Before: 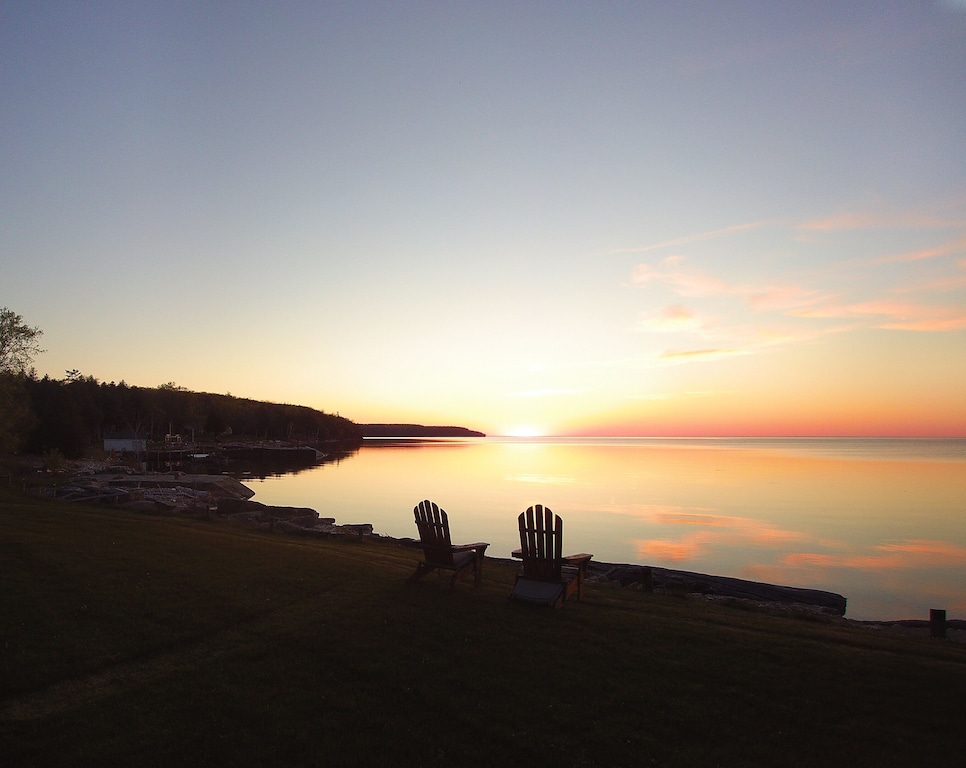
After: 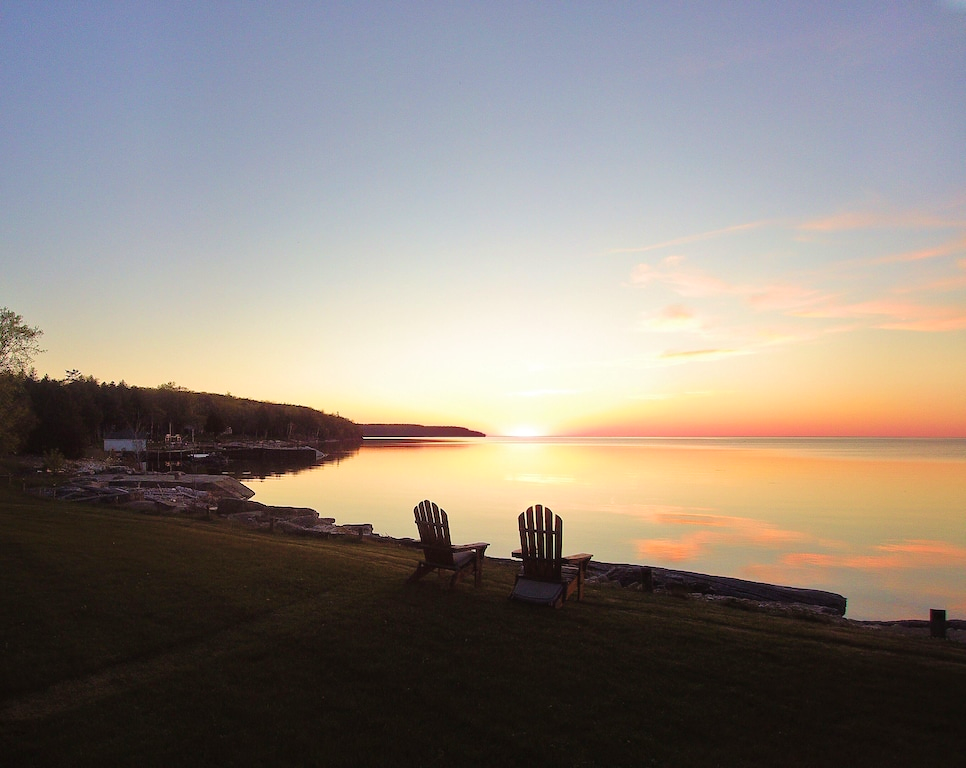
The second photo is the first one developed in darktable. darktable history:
tone equalizer: -7 EV 0.15 EV, -6 EV 0.6 EV, -5 EV 1.15 EV, -4 EV 1.33 EV, -3 EV 1.15 EV, -2 EV 0.6 EV, -1 EV 0.15 EV, mask exposure compensation -0.5 EV
velvia: on, module defaults
